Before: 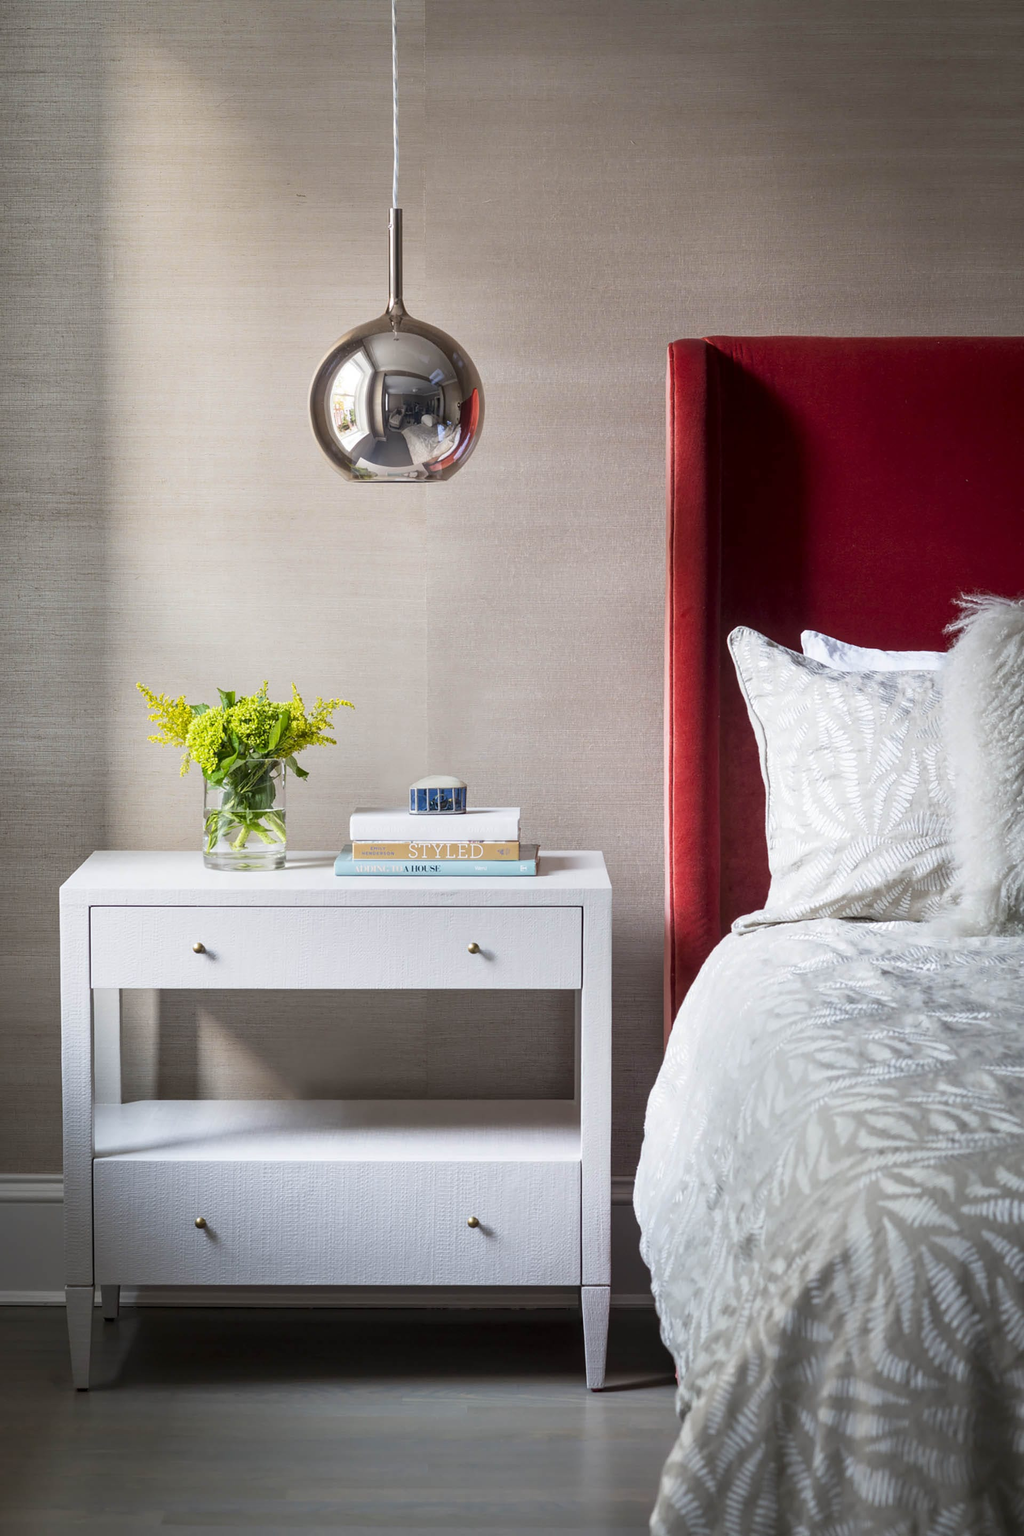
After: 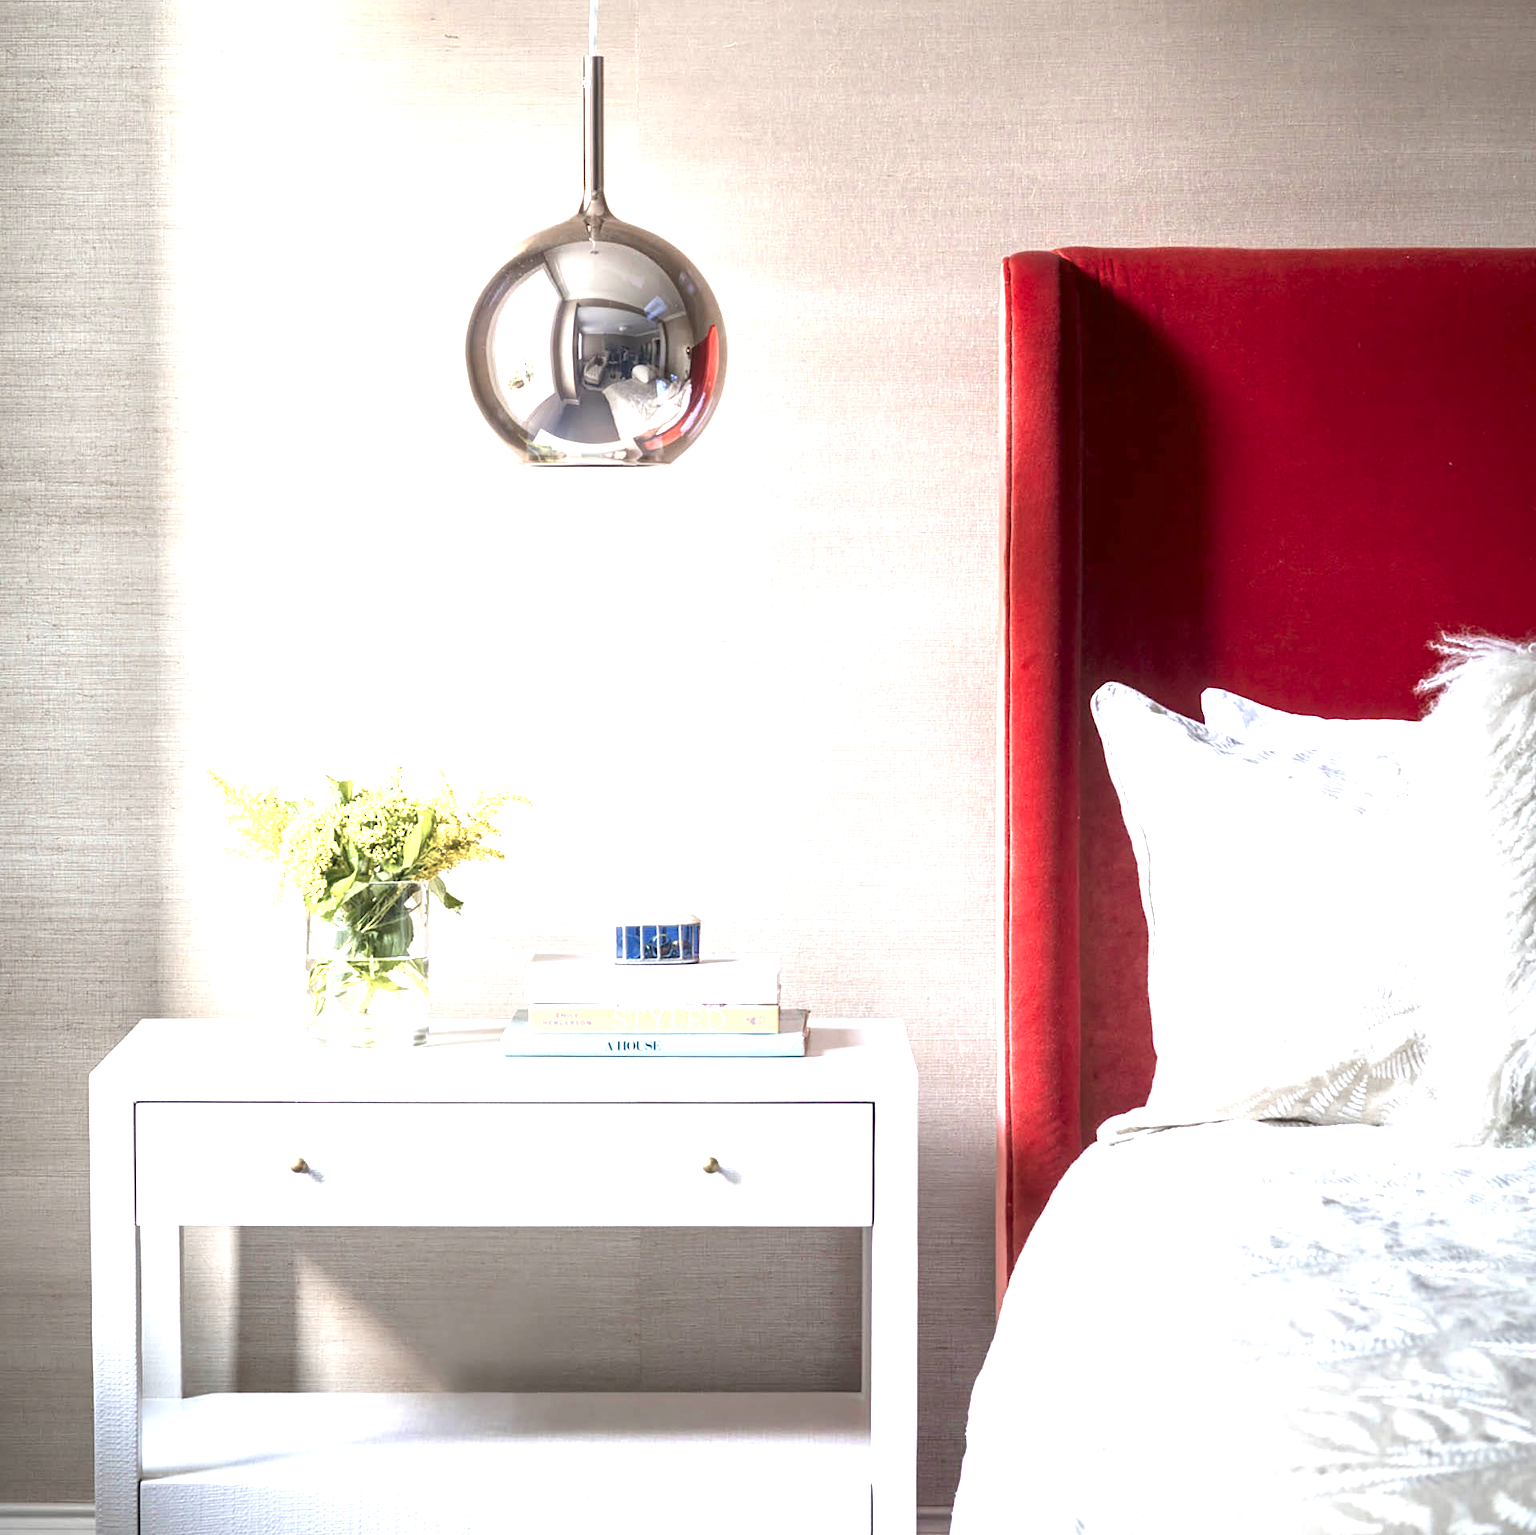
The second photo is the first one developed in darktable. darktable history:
crop: top 11.166%, bottom 22.168%
exposure: black level correction 0, exposure 1.388 EV, compensate exposure bias true, compensate highlight preservation false
color zones: curves: ch0 [(0, 0.473) (0.001, 0.473) (0.226, 0.548) (0.4, 0.589) (0.525, 0.54) (0.728, 0.403) (0.999, 0.473) (1, 0.473)]; ch1 [(0, 0.619) (0.001, 0.619) (0.234, 0.388) (0.4, 0.372) (0.528, 0.422) (0.732, 0.53) (0.999, 0.619) (1, 0.619)]; ch2 [(0, 0.547) (0.001, 0.547) (0.226, 0.45) (0.4, 0.525) (0.525, 0.585) (0.8, 0.511) (0.999, 0.547) (1, 0.547)]
